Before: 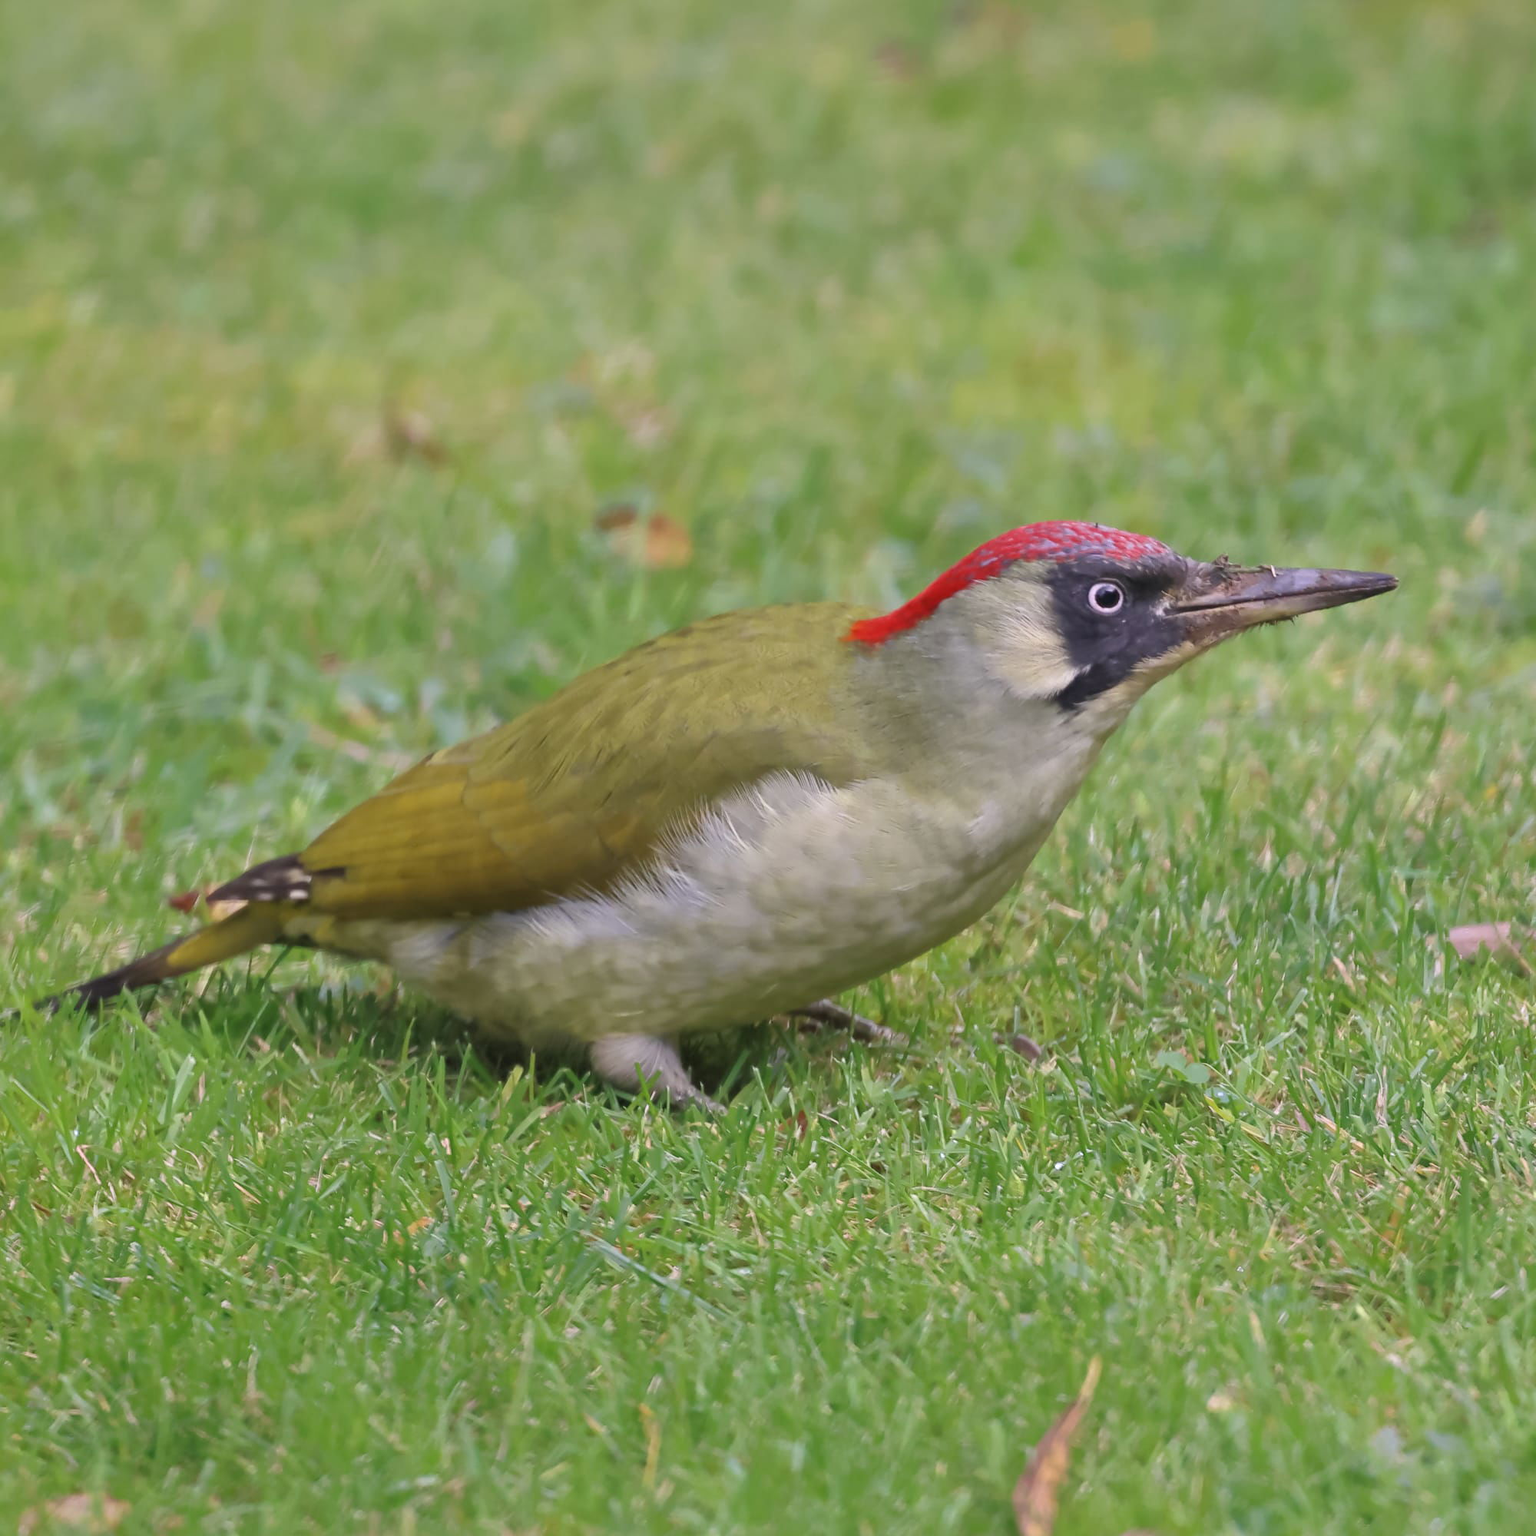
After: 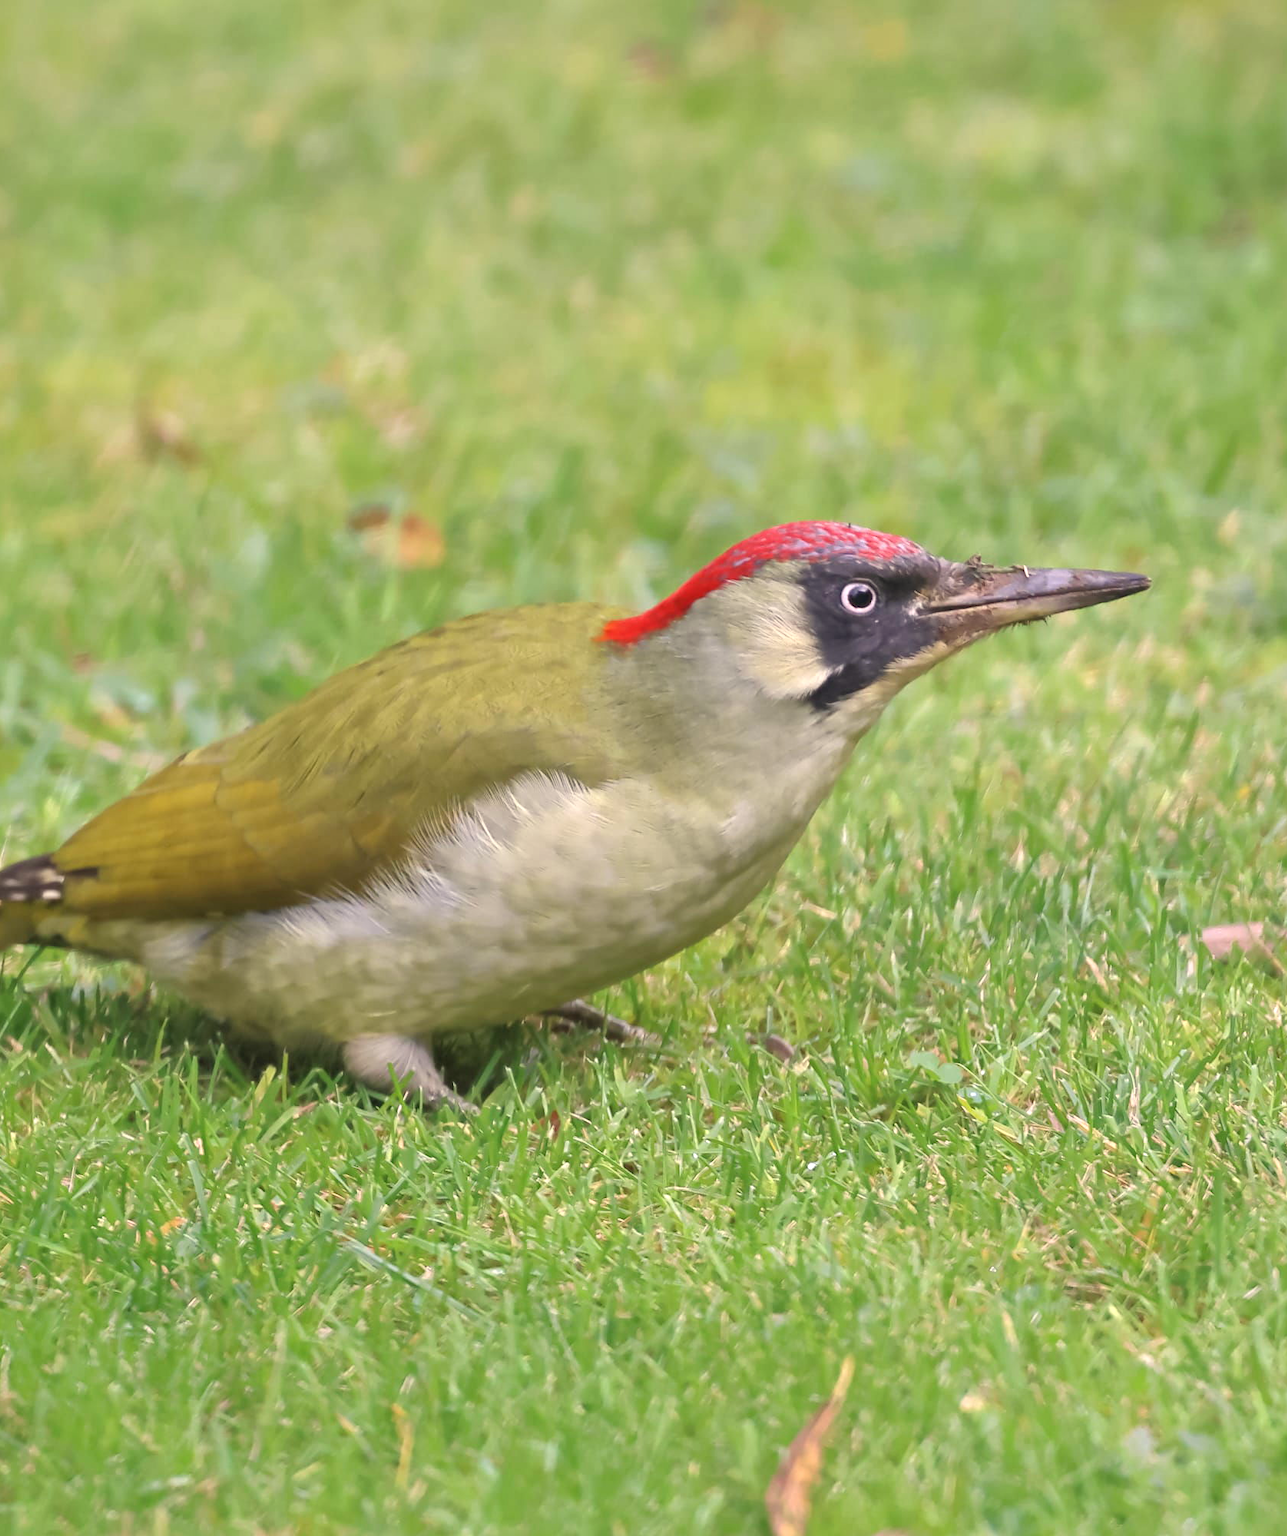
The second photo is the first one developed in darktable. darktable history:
crop: left 16.145%
exposure: exposure 0.493 EV, compensate highlight preservation false
white balance: red 1.029, blue 0.92
